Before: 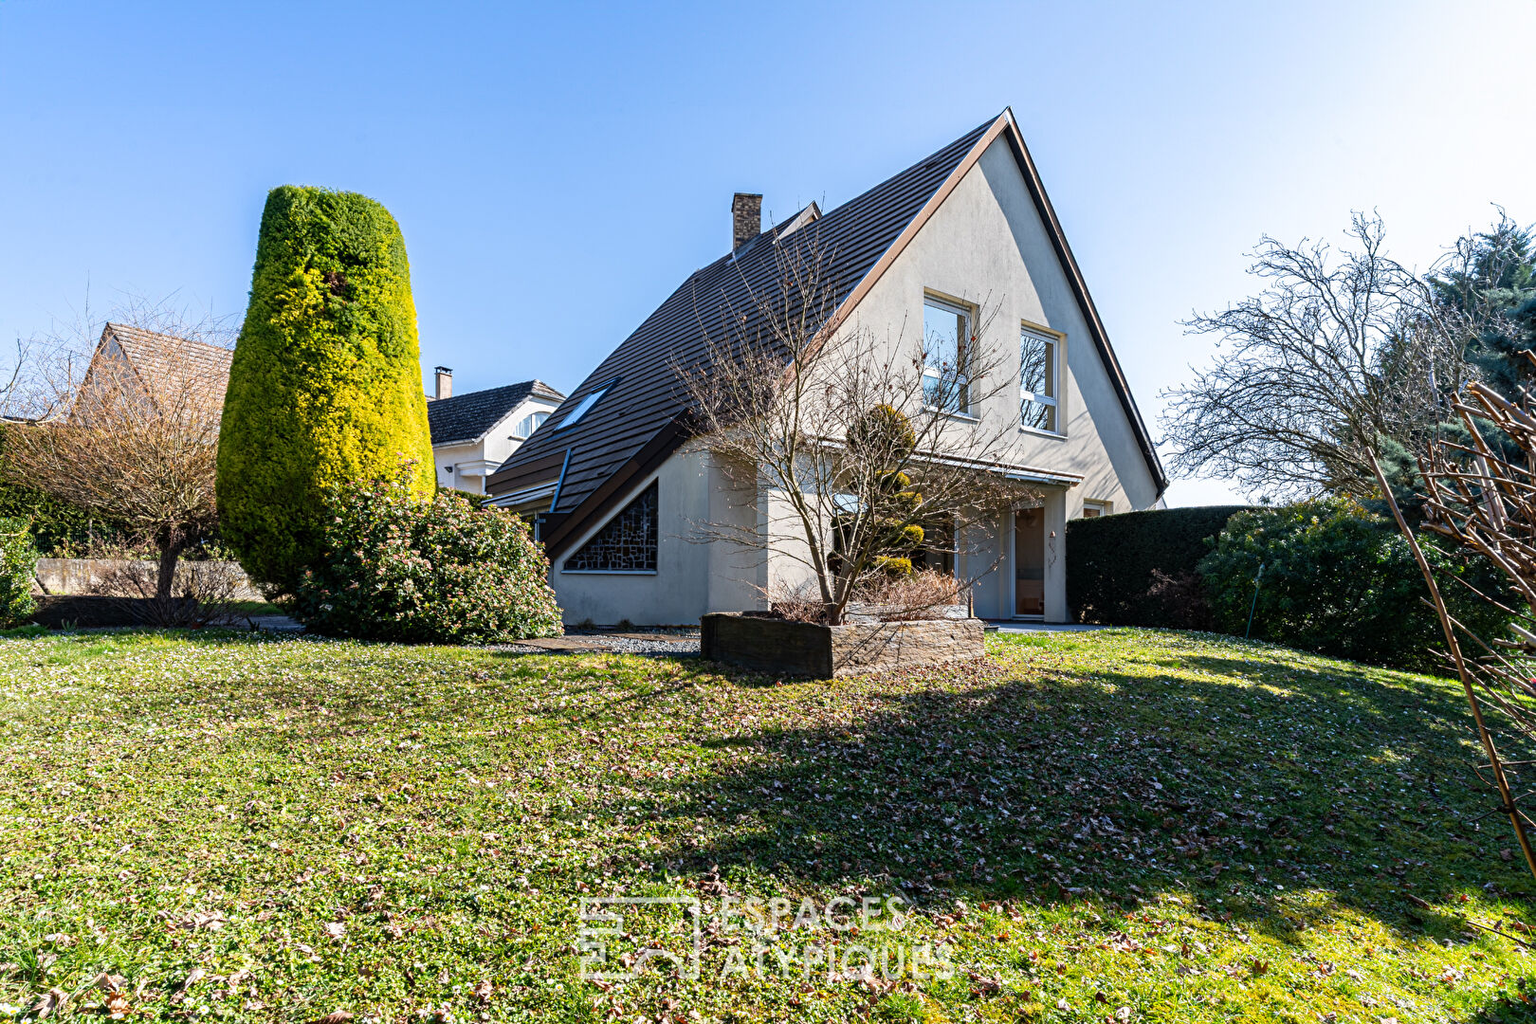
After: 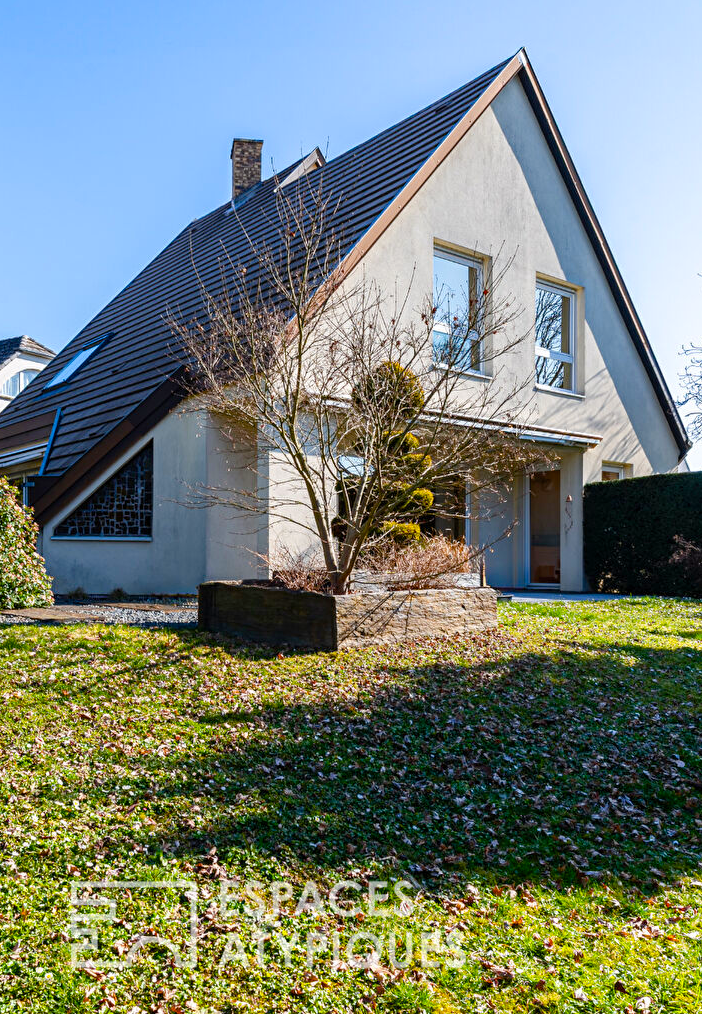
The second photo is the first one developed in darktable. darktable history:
crop: left 33.452%, top 6.025%, right 23.155%
color balance rgb: perceptual saturation grading › global saturation 35%, perceptual saturation grading › highlights -30%, perceptual saturation grading › shadows 35%, perceptual brilliance grading › global brilliance 3%, perceptual brilliance grading › highlights -3%, perceptual brilliance grading › shadows 3%
